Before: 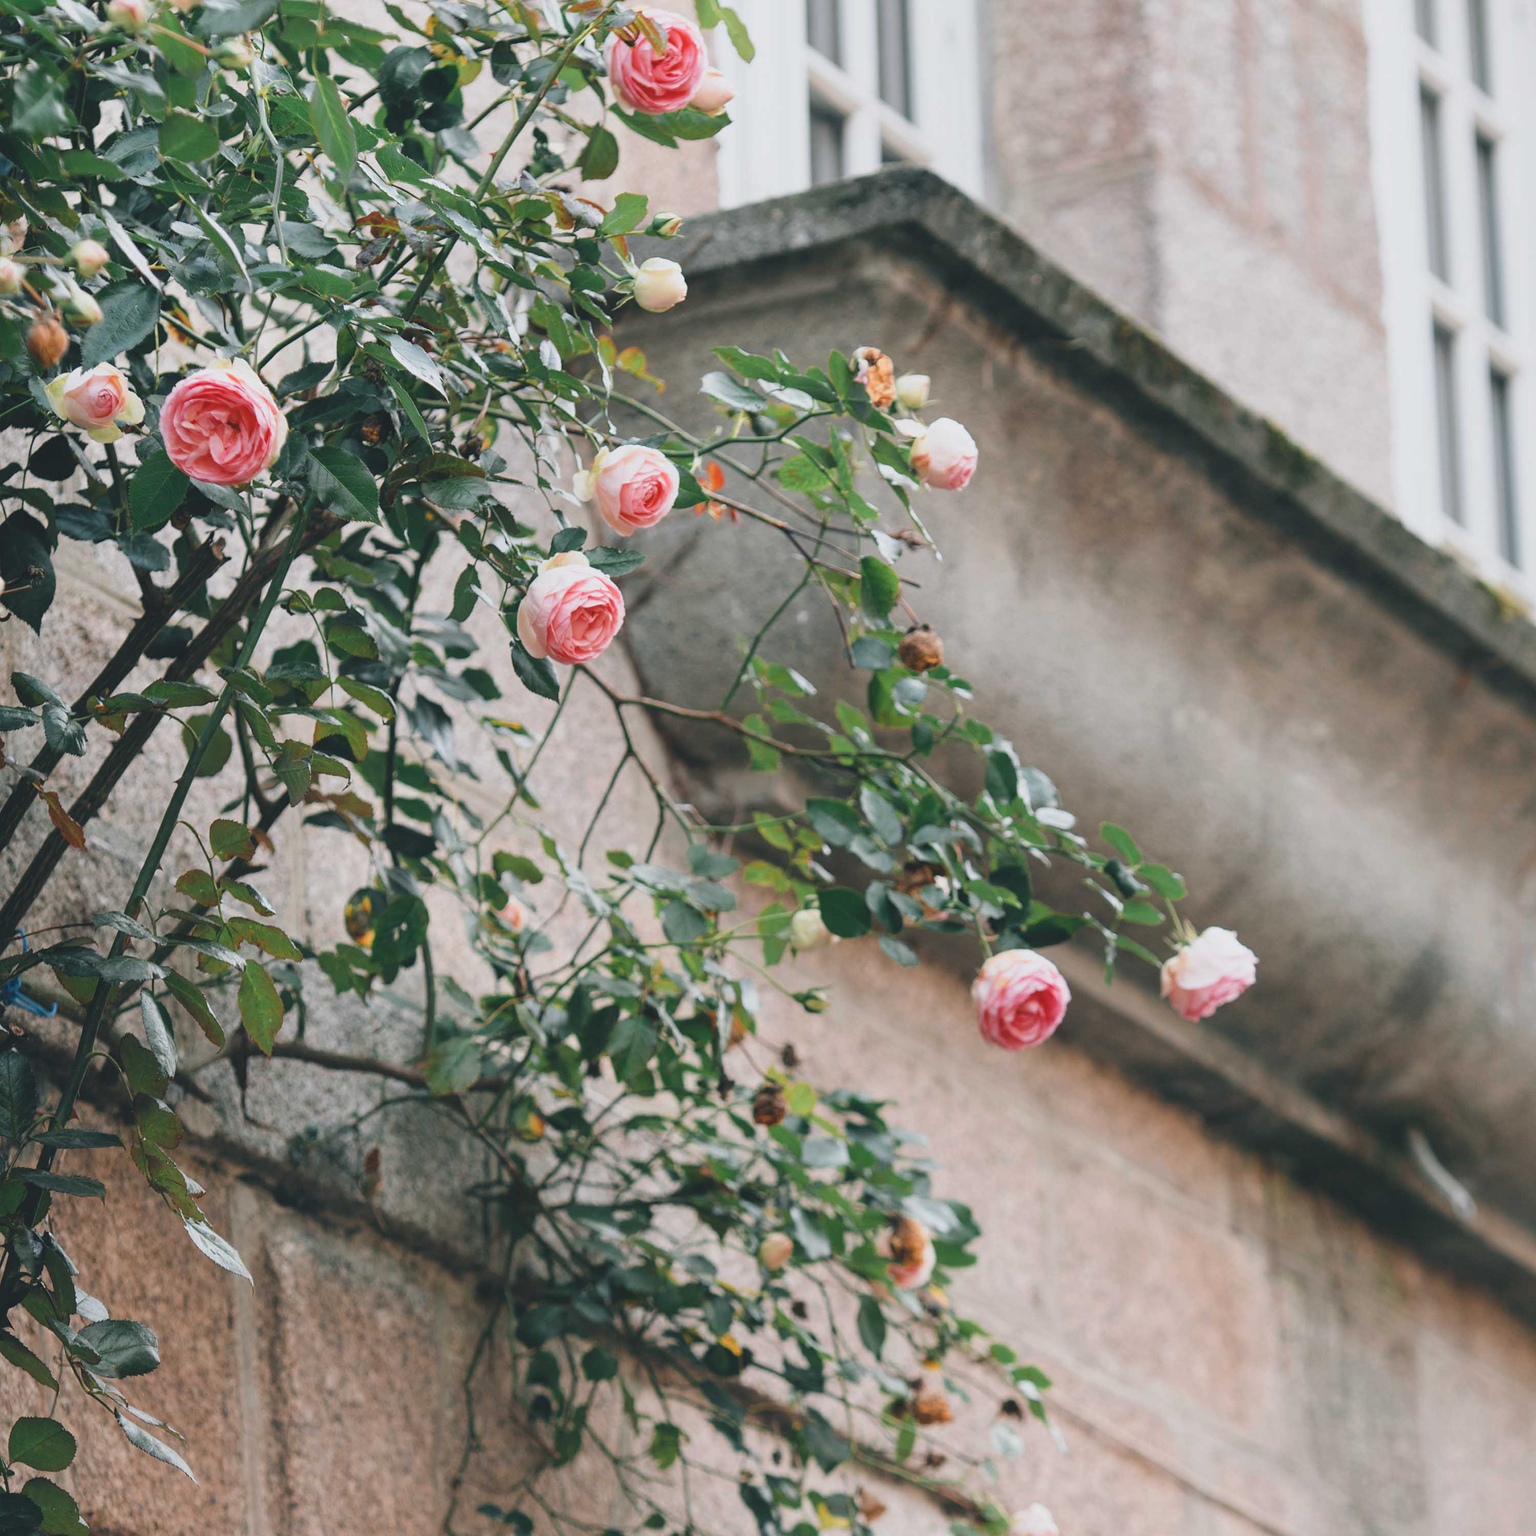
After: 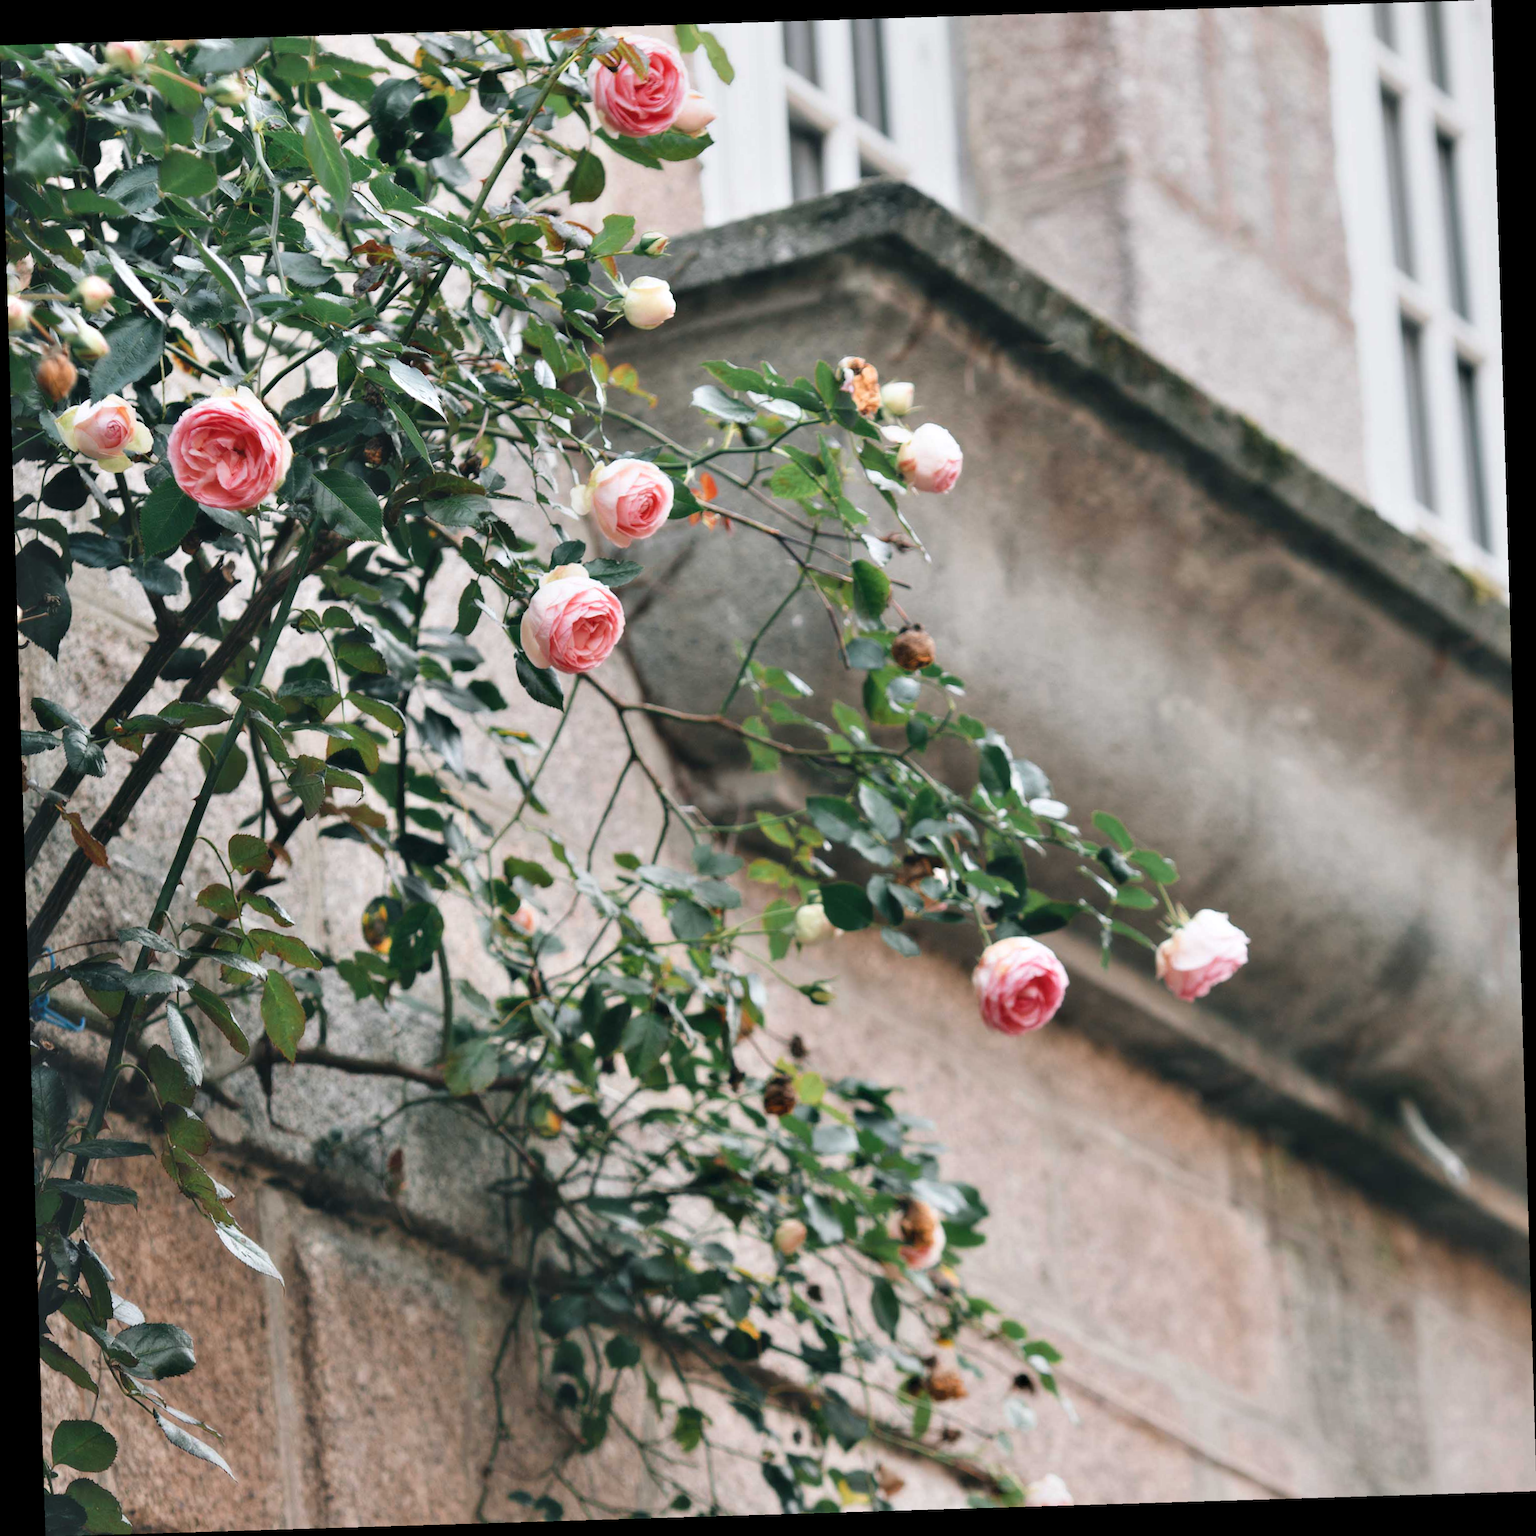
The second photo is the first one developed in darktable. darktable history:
contrast equalizer: y [[0.514, 0.573, 0.581, 0.508, 0.5, 0.5], [0.5 ×6], [0.5 ×6], [0 ×6], [0 ×6]]
rotate and perspective: rotation -1.75°, automatic cropping off
